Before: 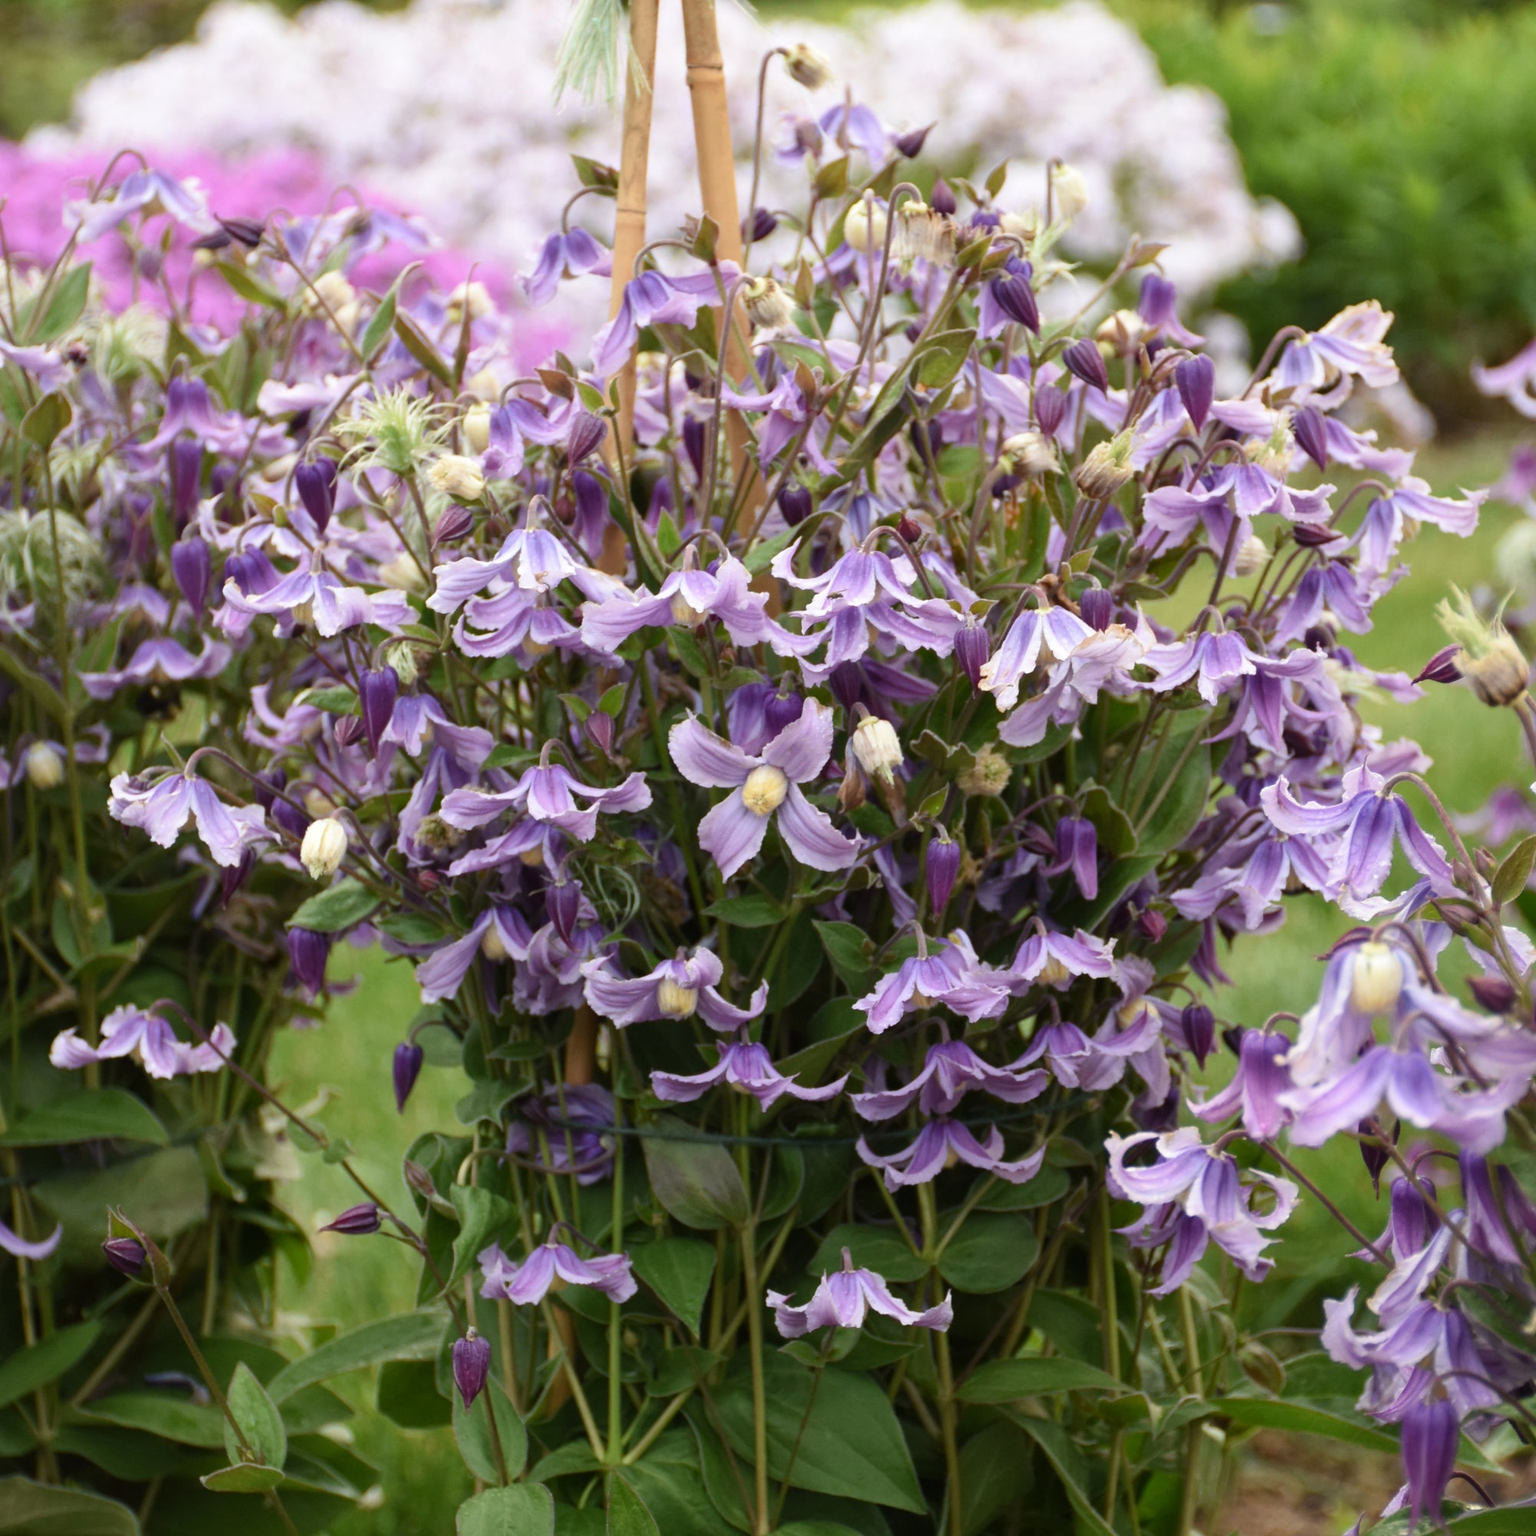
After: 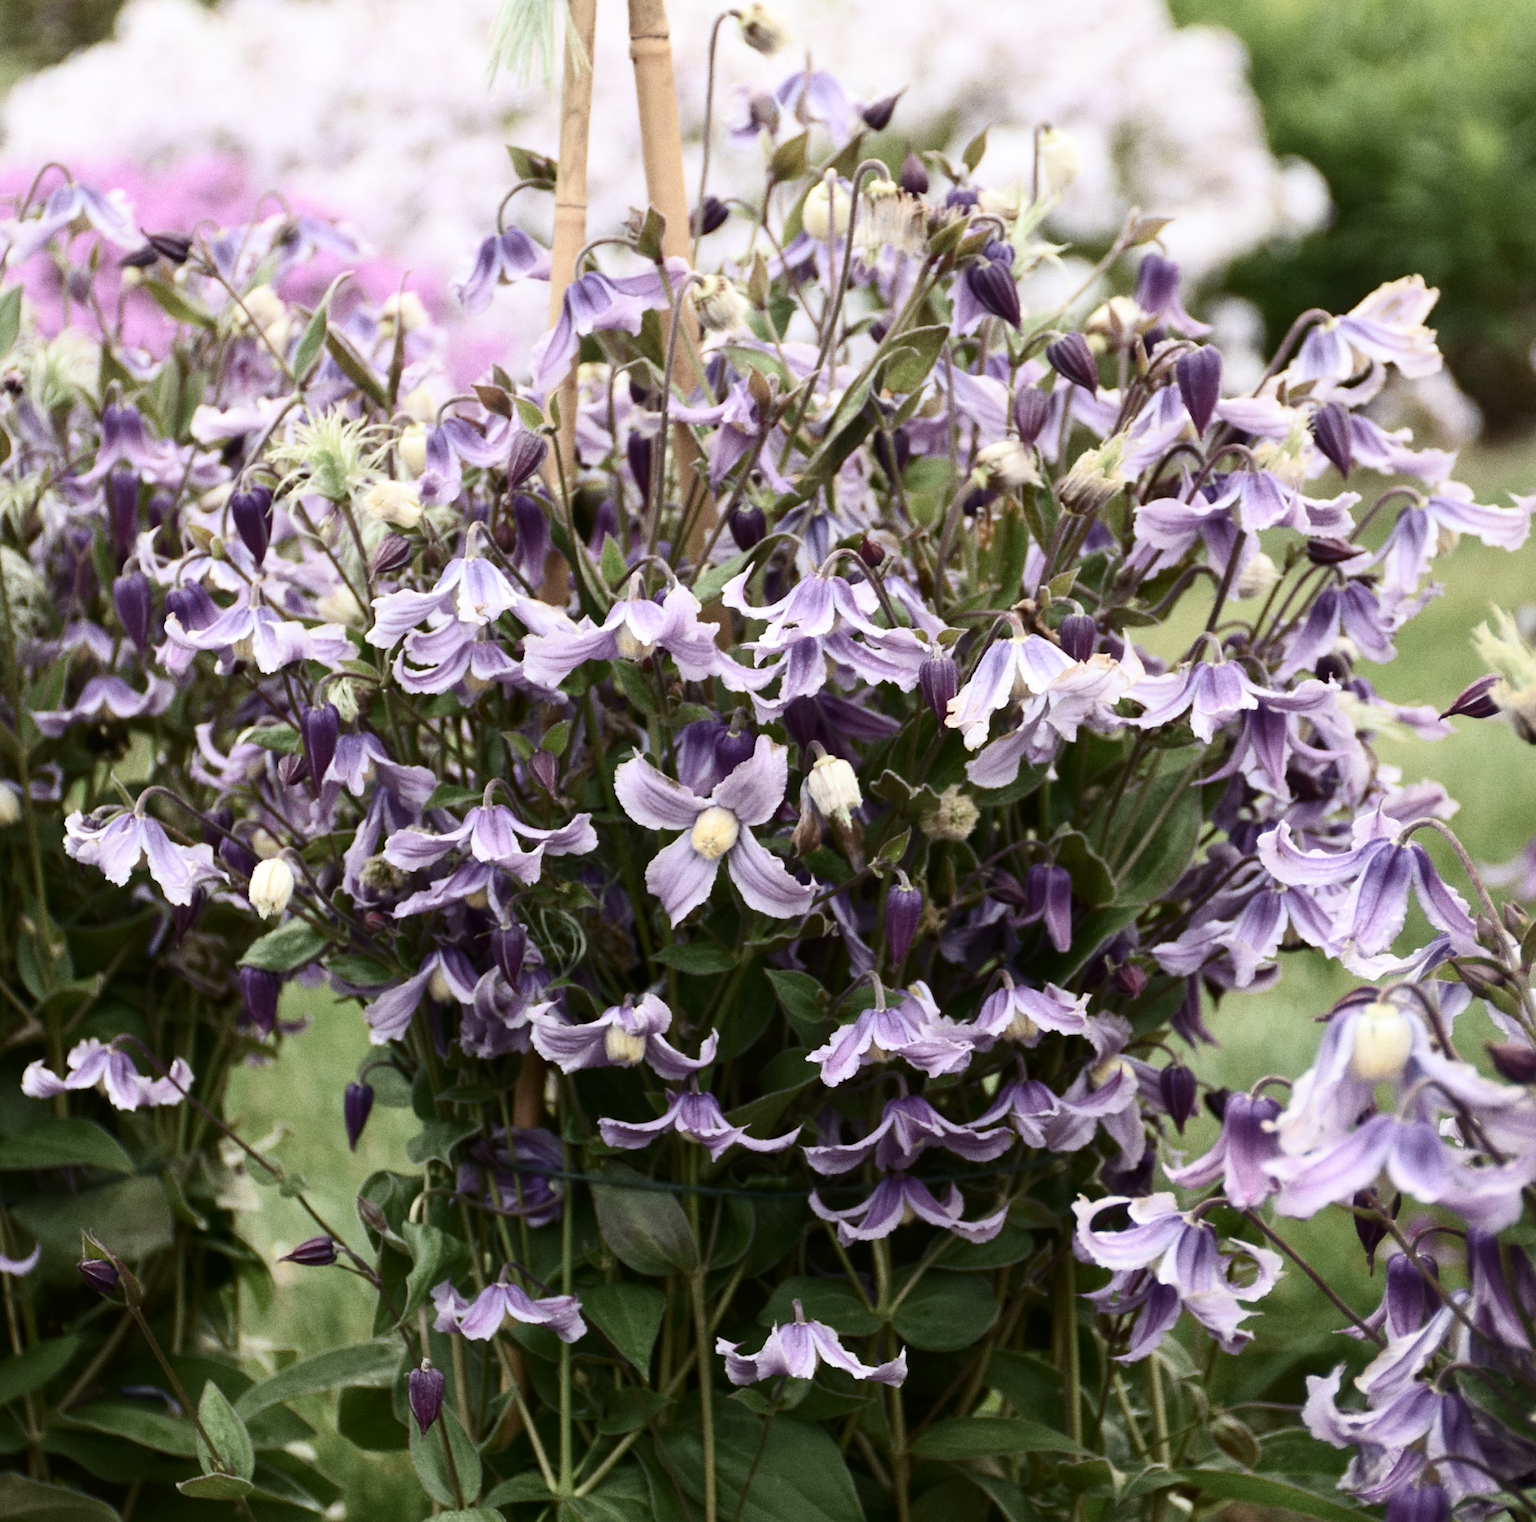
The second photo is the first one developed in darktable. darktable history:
exposure: exposure 0.014 EV, compensate highlight preservation false
contrast brightness saturation: contrast 0.25, saturation -0.31
grain: coarseness 0.09 ISO
rotate and perspective: rotation 0.062°, lens shift (vertical) 0.115, lens shift (horizontal) -0.133, crop left 0.047, crop right 0.94, crop top 0.061, crop bottom 0.94
